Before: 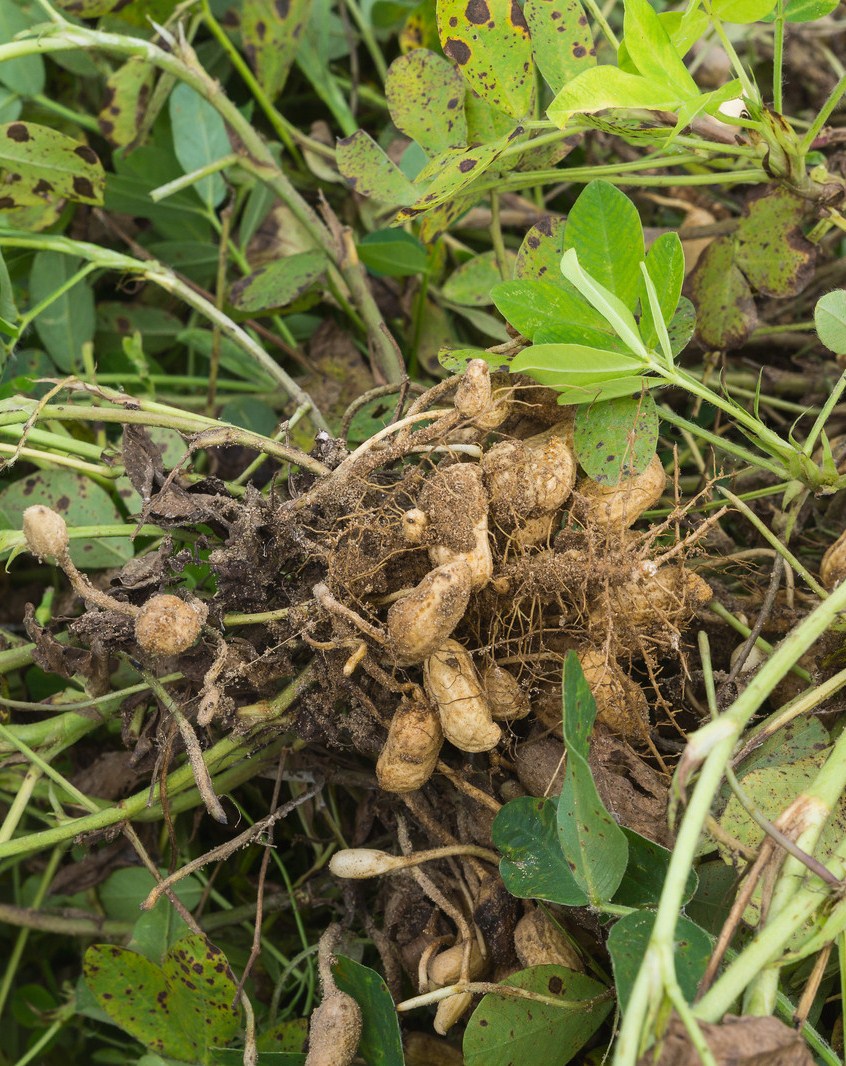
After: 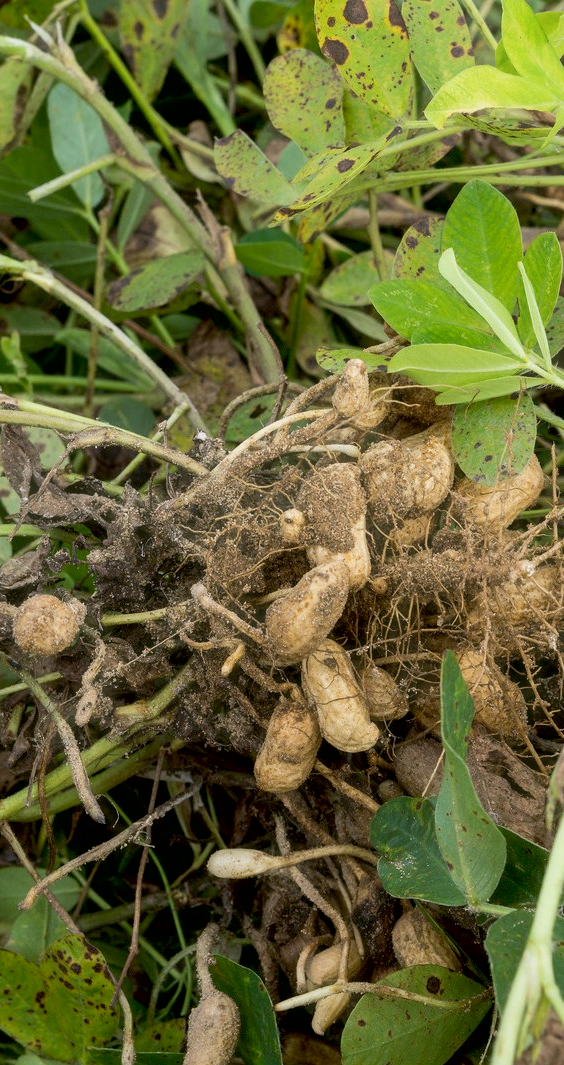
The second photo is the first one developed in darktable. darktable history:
exposure: black level correction 0.018, exposure -0.009 EV, compensate exposure bias true, compensate highlight preservation false
contrast brightness saturation: saturation -0.07
haze removal: strength -0.11, compatibility mode true, adaptive false
crop and rotate: left 14.484%, right 18.841%
